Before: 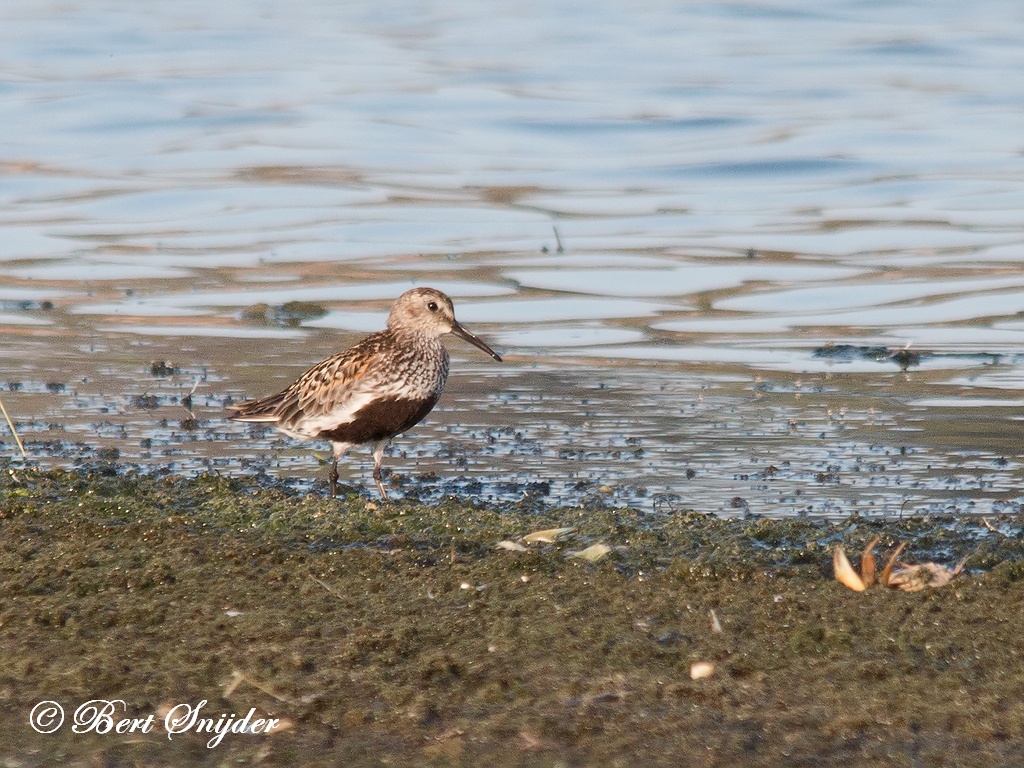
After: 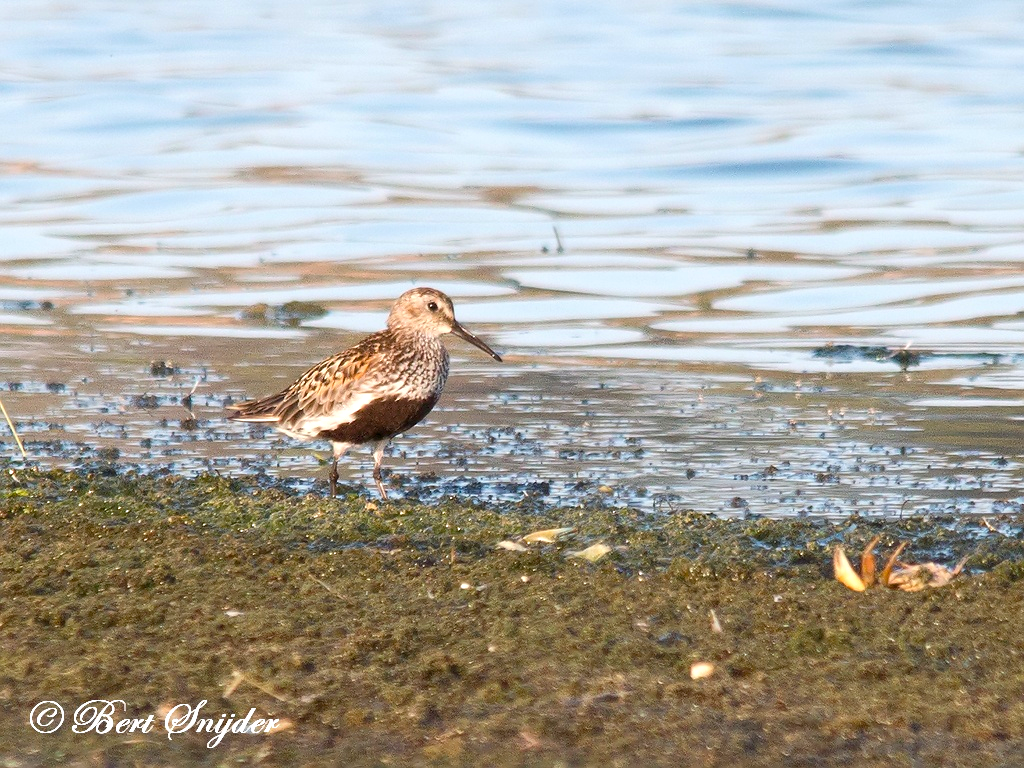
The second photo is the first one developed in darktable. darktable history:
color balance rgb: perceptual saturation grading › global saturation 25.062%
exposure: black level correction 0.001, exposure 0.499 EV, compensate highlight preservation false
